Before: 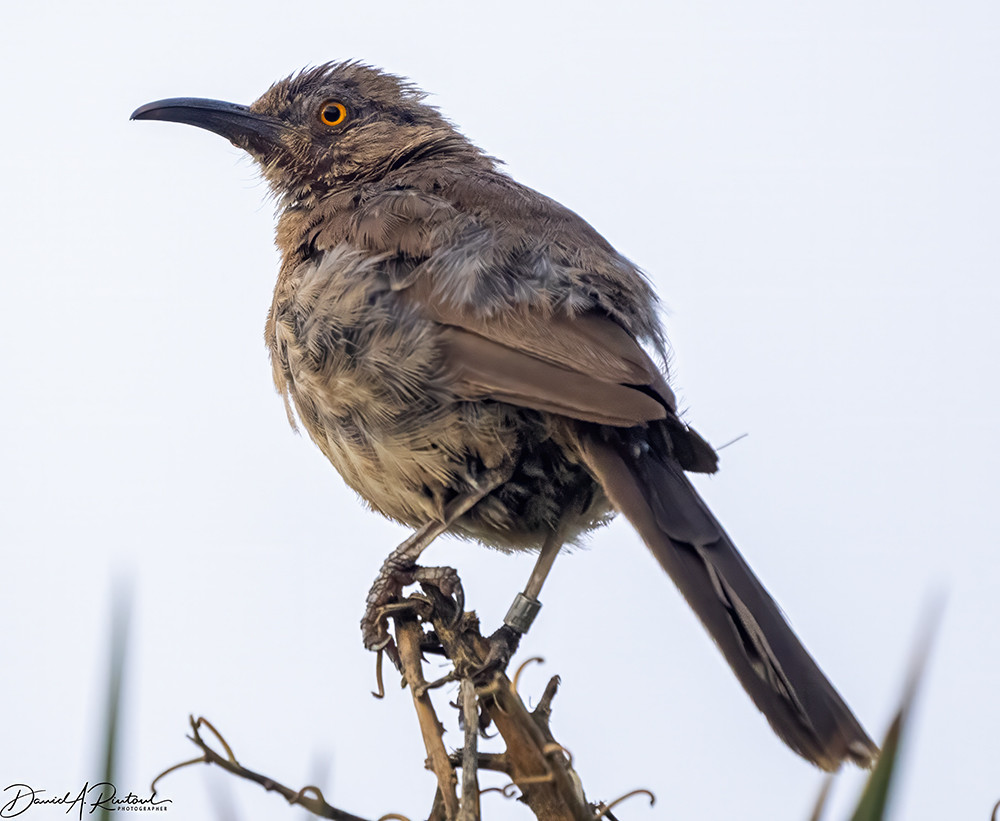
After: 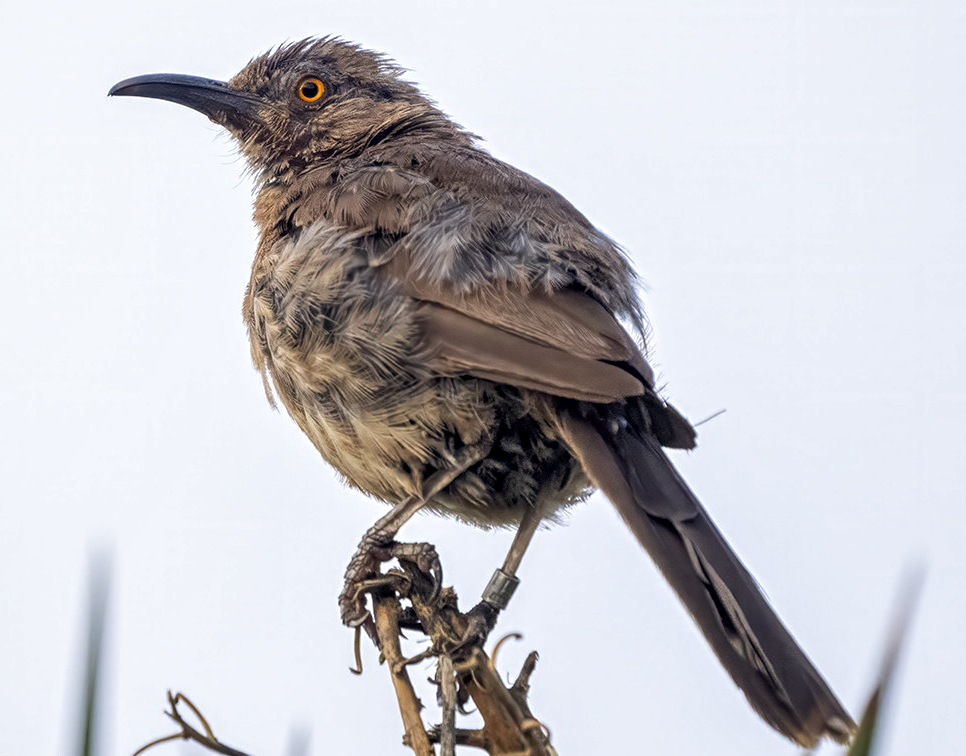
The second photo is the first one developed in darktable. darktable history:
crop: left 2.244%, top 2.97%, right 1.088%, bottom 4.828%
local contrast: highlights 96%, shadows 89%, detail 160%, midtone range 0.2
color correction: highlights b* 0.016
